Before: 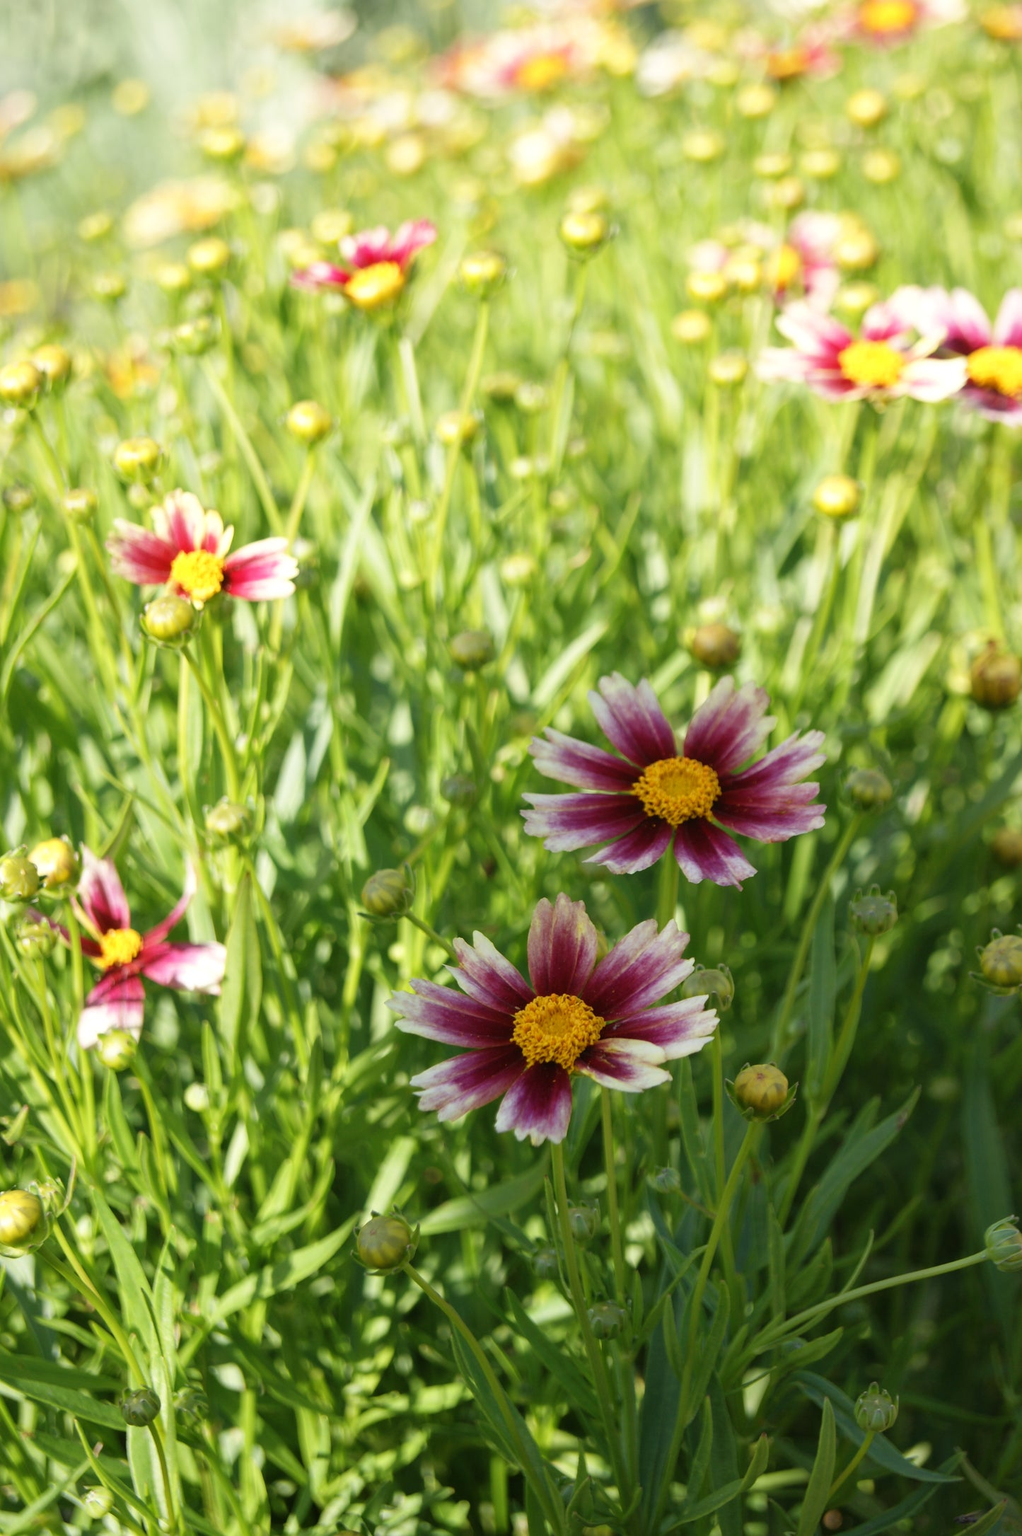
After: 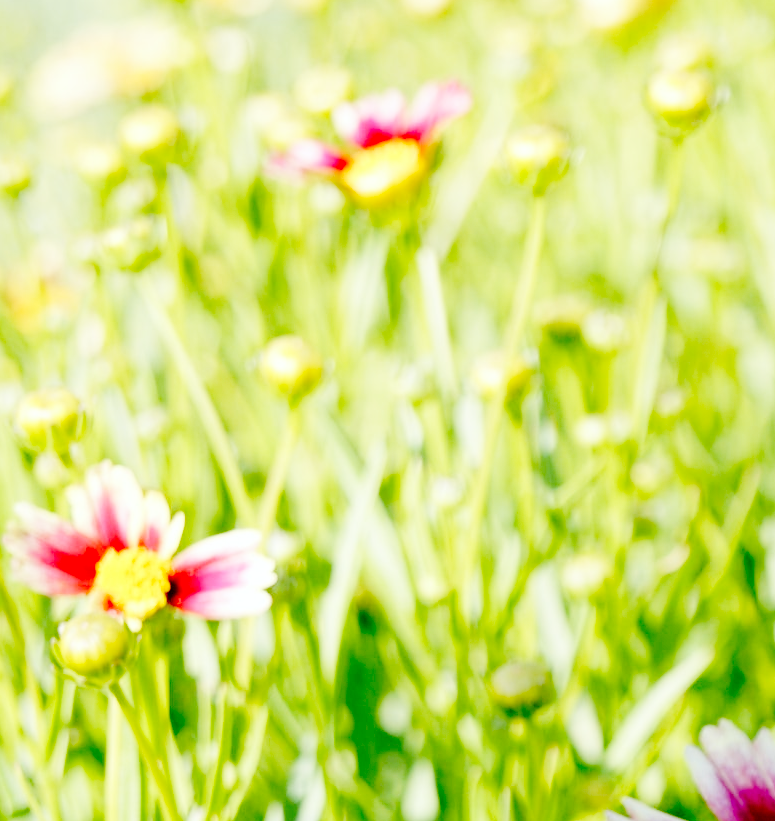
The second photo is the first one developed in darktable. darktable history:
color correction: saturation 1.11
crop: left 10.121%, top 10.631%, right 36.218%, bottom 51.526%
white balance: red 0.983, blue 1.036
base curve: curves: ch0 [(0, 0) (0.036, 0.01) (0.123, 0.254) (0.258, 0.504) (0.507, 0.748) (1, 1)], preserve colors none
